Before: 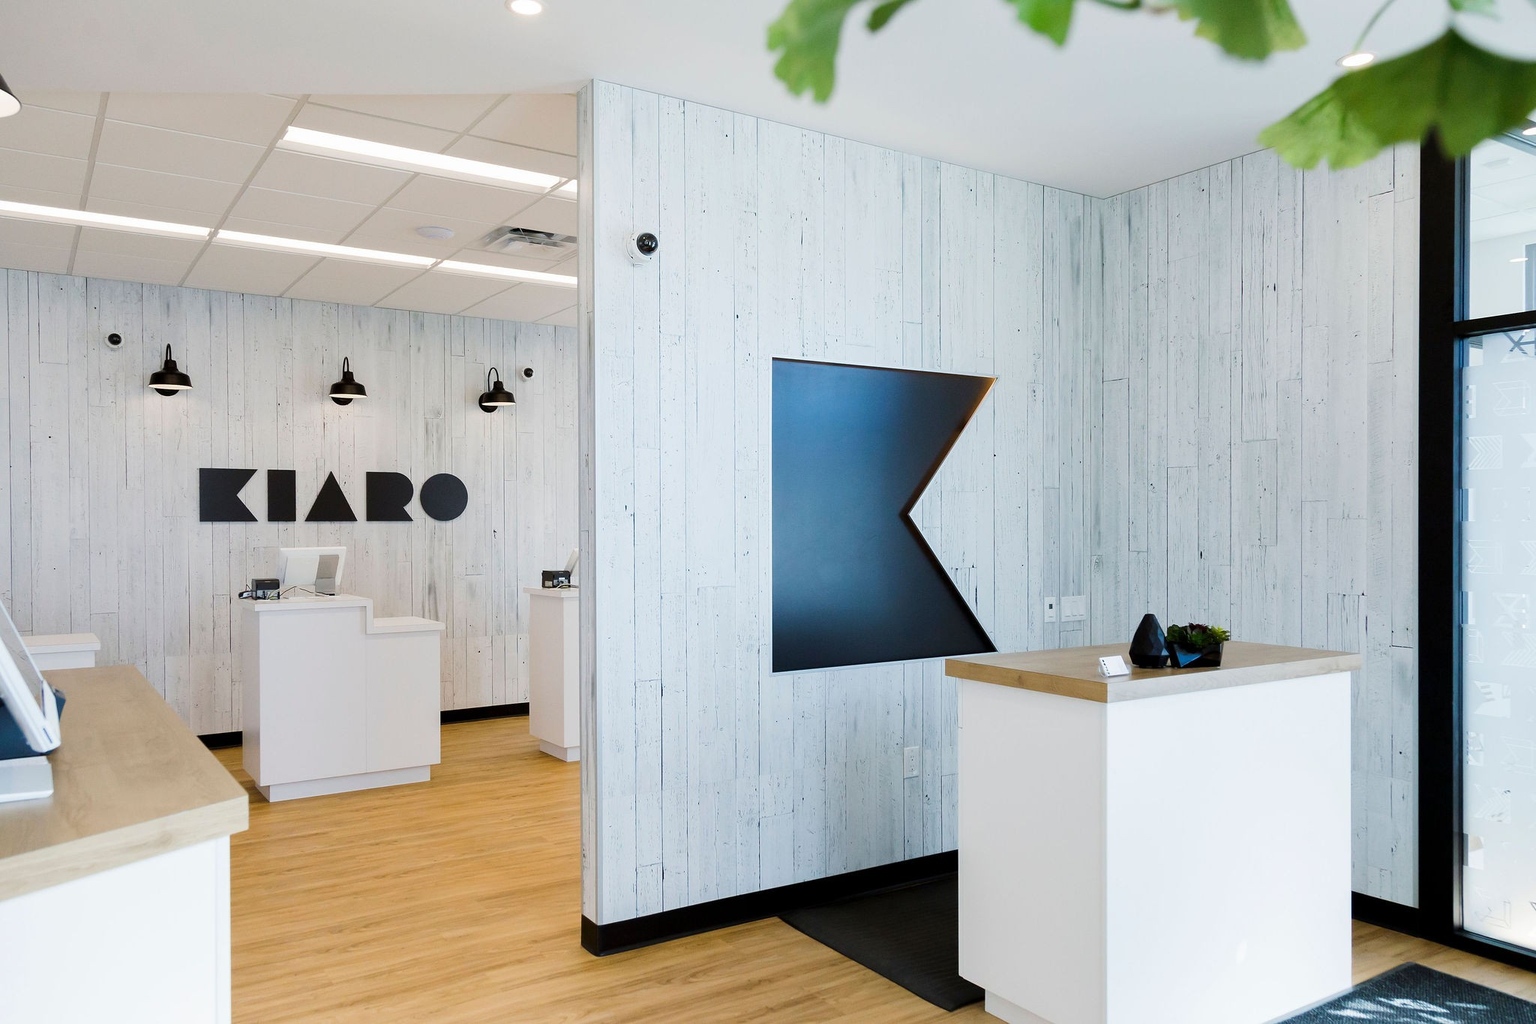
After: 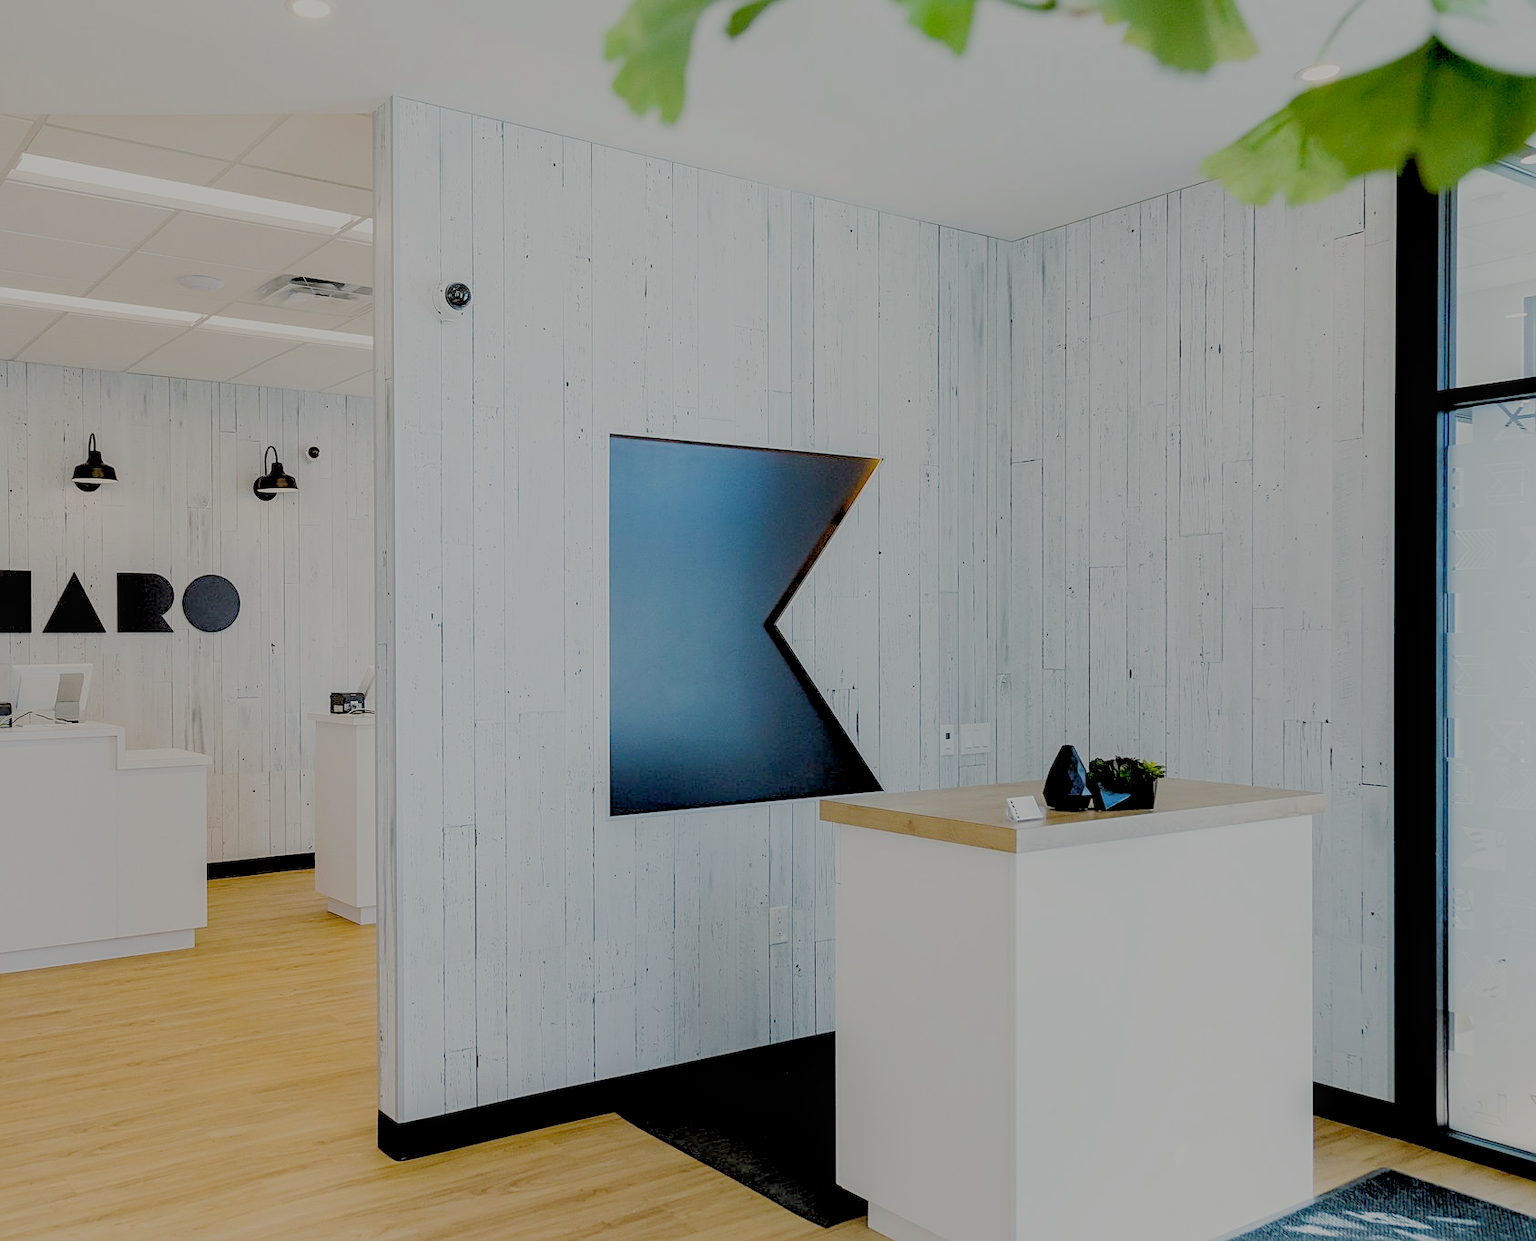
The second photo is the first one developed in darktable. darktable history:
color correction: highlights b* 3
crop: left 17.582%, bottom 0.031%
sharpen: on, module defaults
white balance: emerald 1
local contrast: on, module defaults
filmic rgb: black relative exposure -7 EV, white relative exposure 6 EV, threshold 3 EV, target black luminance 0%, hardness 2.73, latitude 61.22%, contrast 0.691, highlights saturation mix 10%, shadows ↔ highlights balance -0.073%, preserve chrominance no, color science v4 (2020), iterations of high-quality reconstruction 10, contrast in shadows soft, contrast in highlights soft, enable highlight reconstruction true
rgb levels: preserve colors sum RGB, levels [[0.038, 0.433, 0.934], [0, 0.5, 1], [0, 0.5, 1]]
